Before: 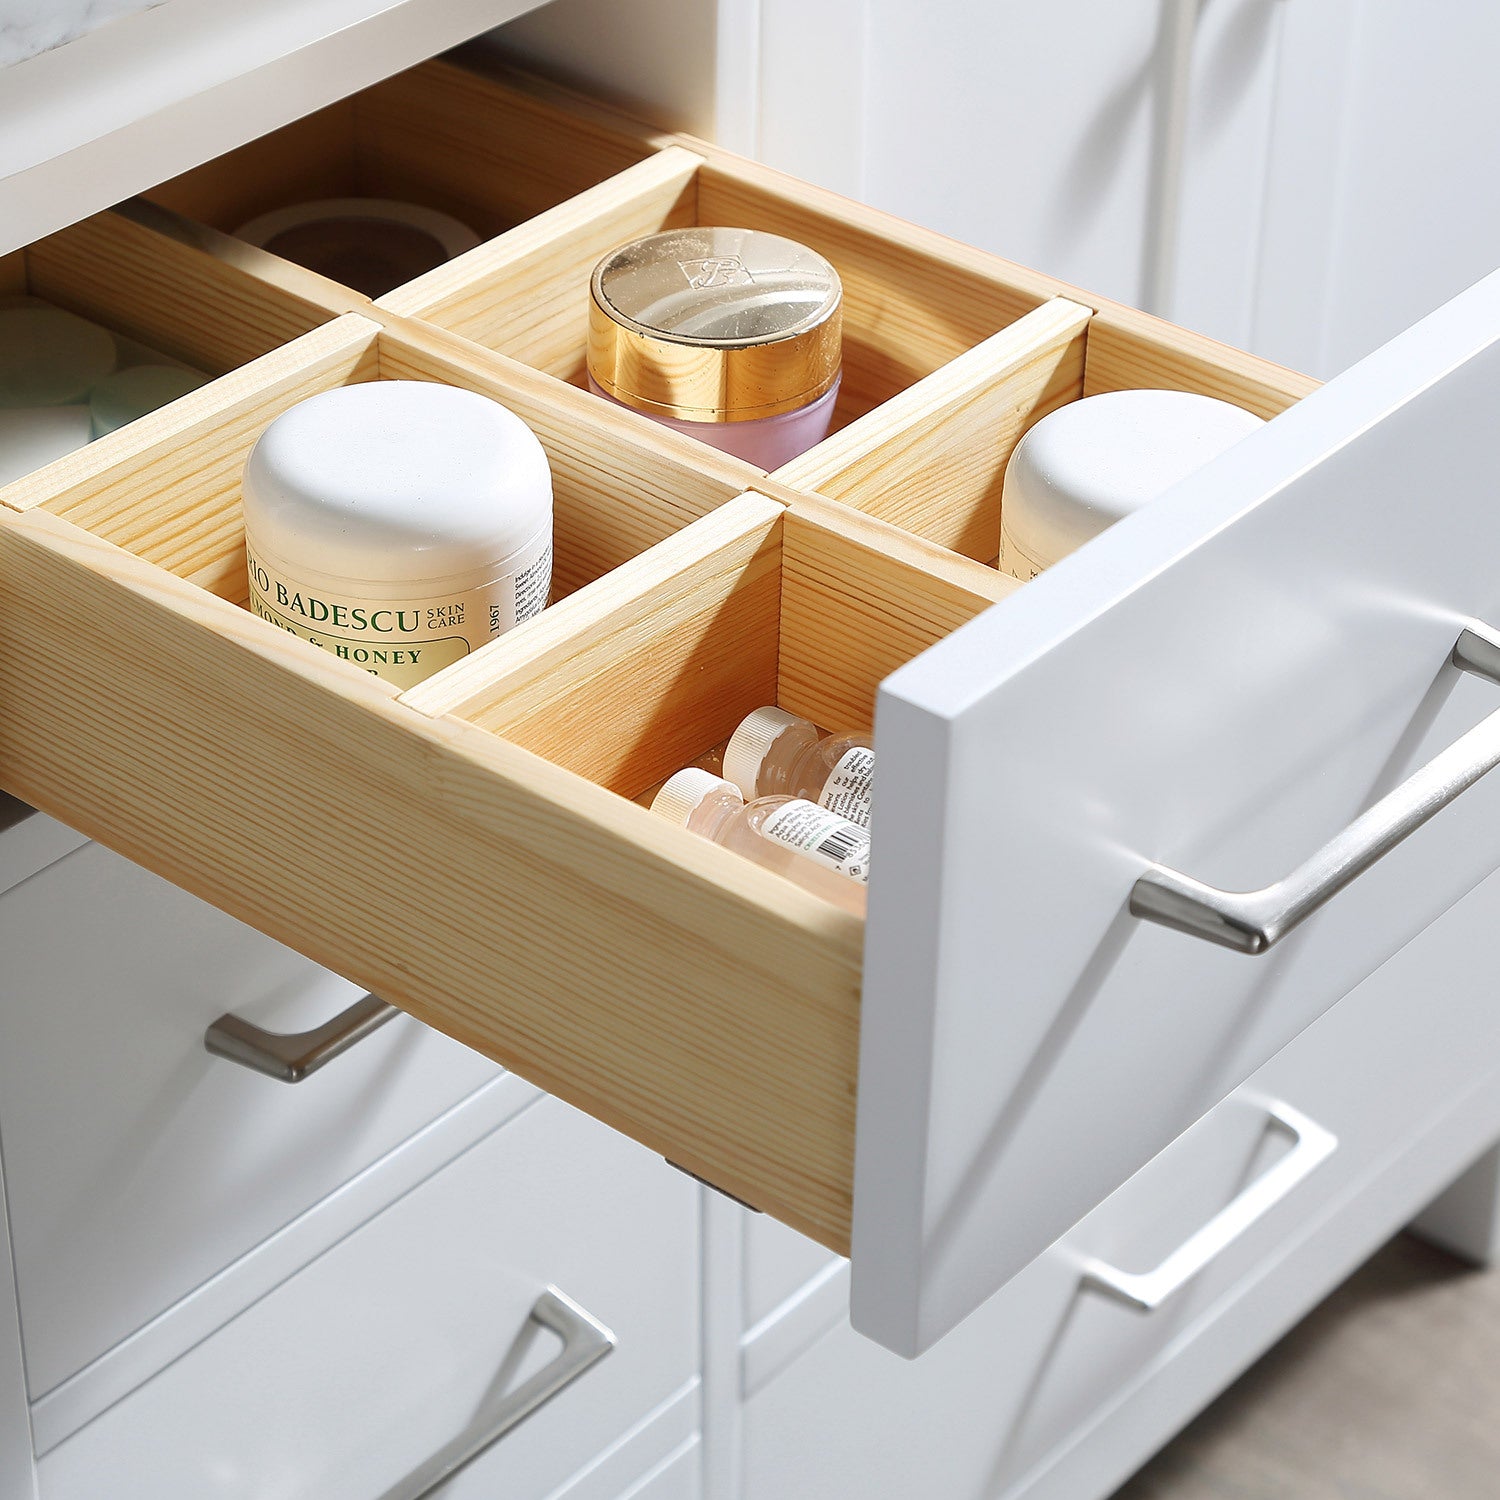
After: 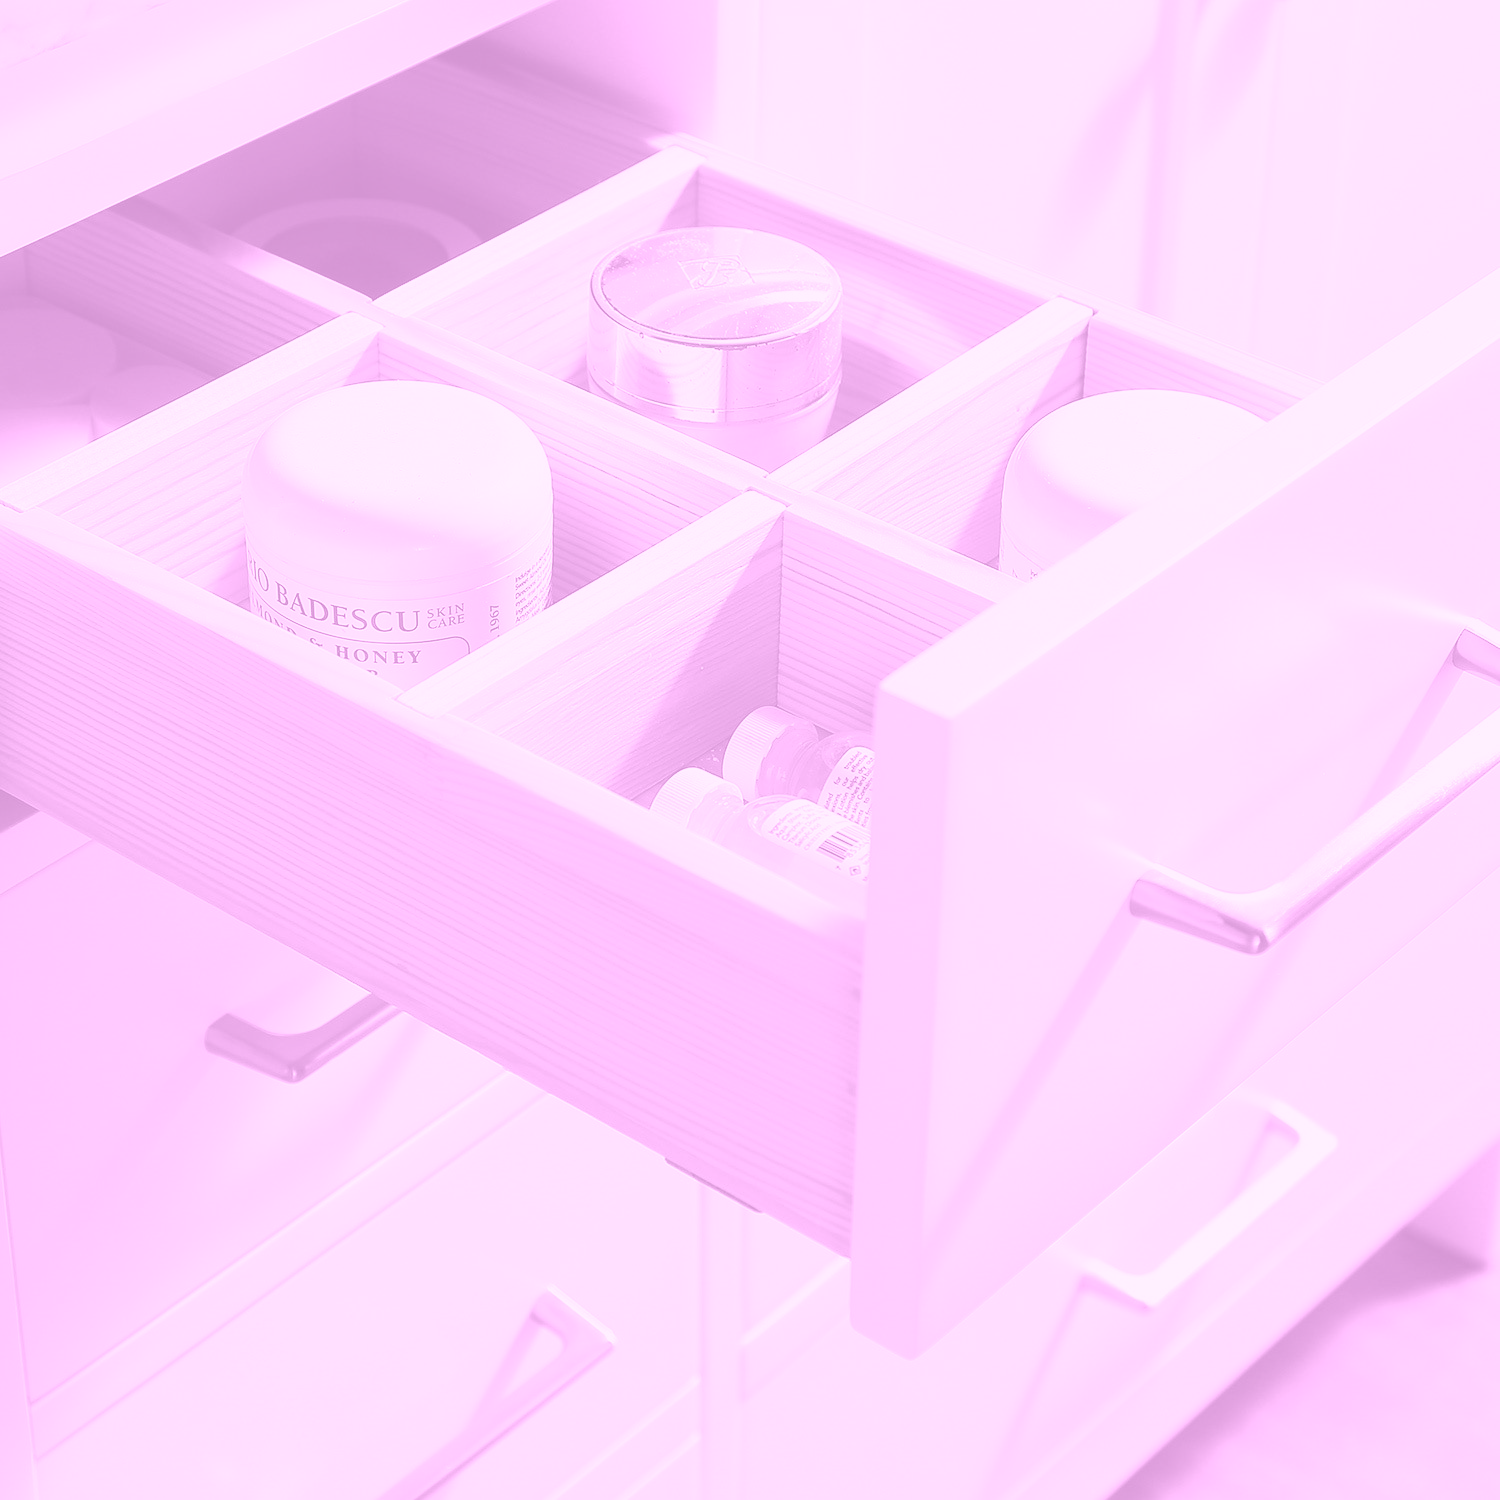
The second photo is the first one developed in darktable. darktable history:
colorize: hue 331.2°, saturation 75%, source mix 30.28%, lightness 70.52%, version 1
tone equalizer: -8 EV -0.417 EV, -7 EV -0.389 EV, -6 EV -0.333 EV, -5 EV -0.222 EV, -3 EV 0.222 EV, -2 EV 0.333 EV, -1 EV 0.389 EV, +0 EV 0.417 EV, edges refinement/feathering 500, mask exposure compensation -1.57 EV, preserve details no
